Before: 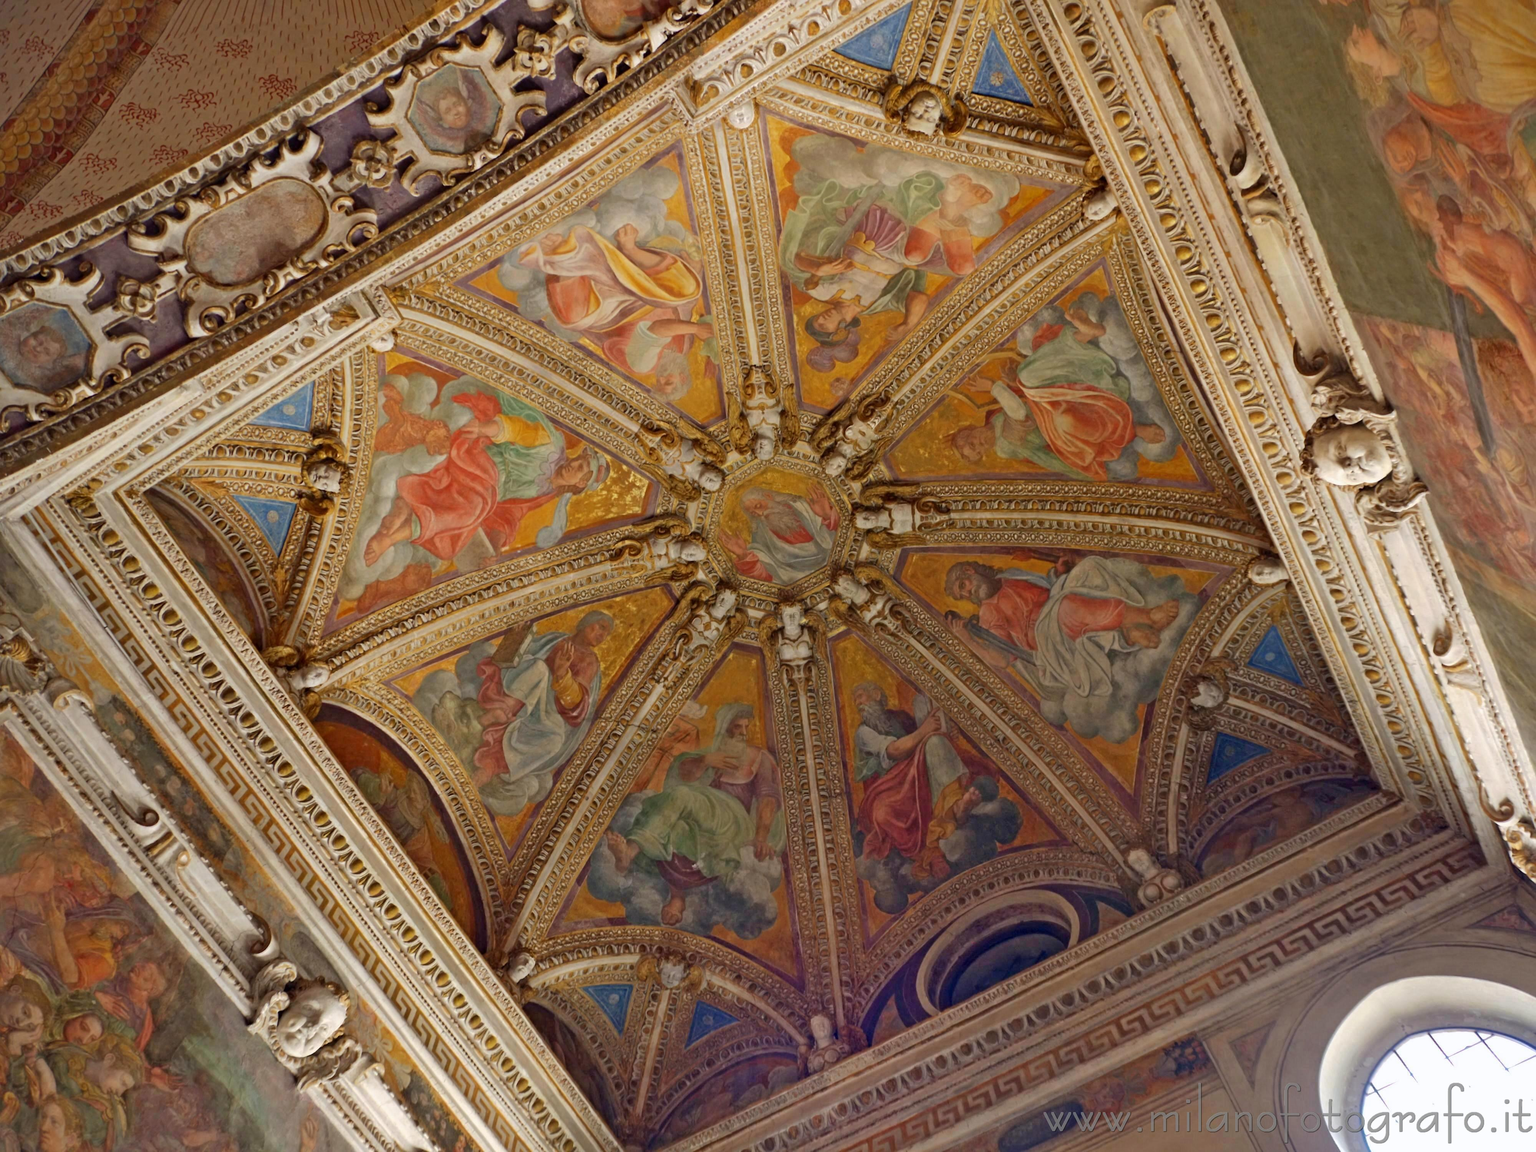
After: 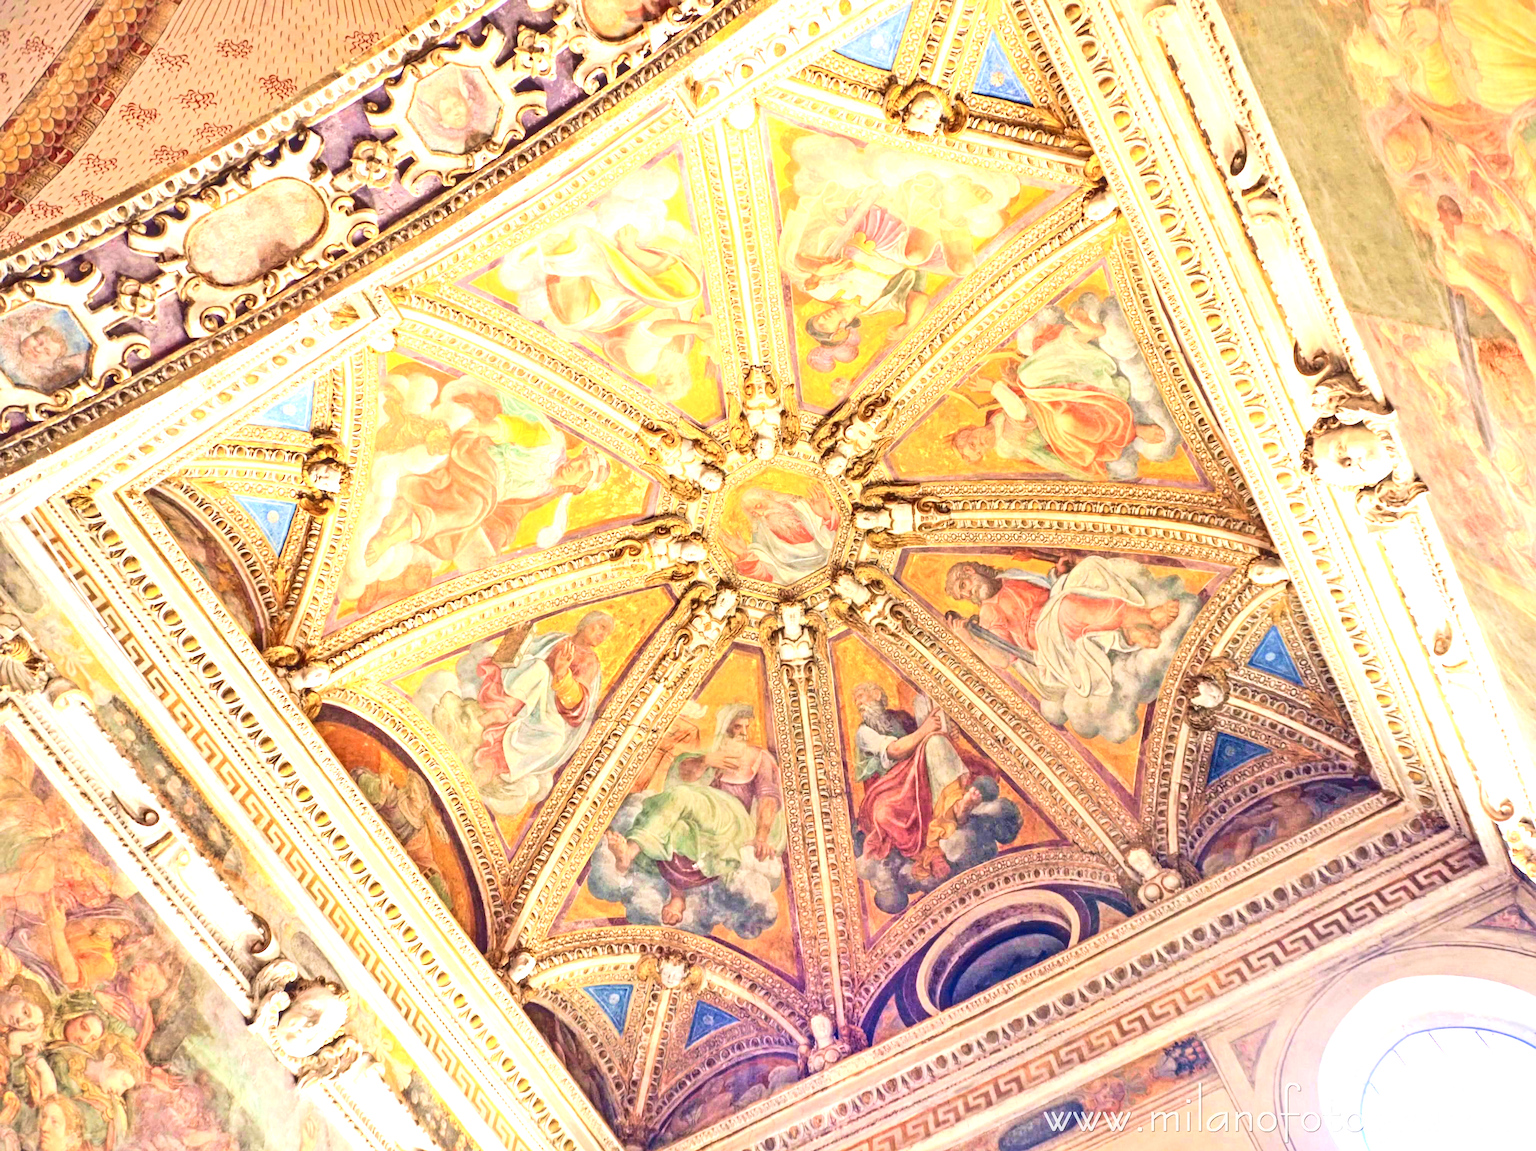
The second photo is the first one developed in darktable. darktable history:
velvia: on, module defaults
local contrast: on, module defaults
exposure: black level correction 0, exposure 2.102 EV, compensate highlight preservation false
tone curve: curves: ch0 [(0, 0) (0.003, 0.108) (0.011, 0.108) (0.025, 0.108) (0.044, 0.113) (0.069, 0.113) (0.1, 0.121) (0.136, 0.136) (0.177, 0.16) (0.224, 0.192) (0.277, 0.246) (0.335, 0.324) (0.399, 0.419) (0.468, 0.518) (0.543, 0.622) (0.623, 0.721) (0.709, 0.815) (0.801, 0.893) (0.898, 0.949) (1, 1)], color space Lab, independent channels, preserve colors none
